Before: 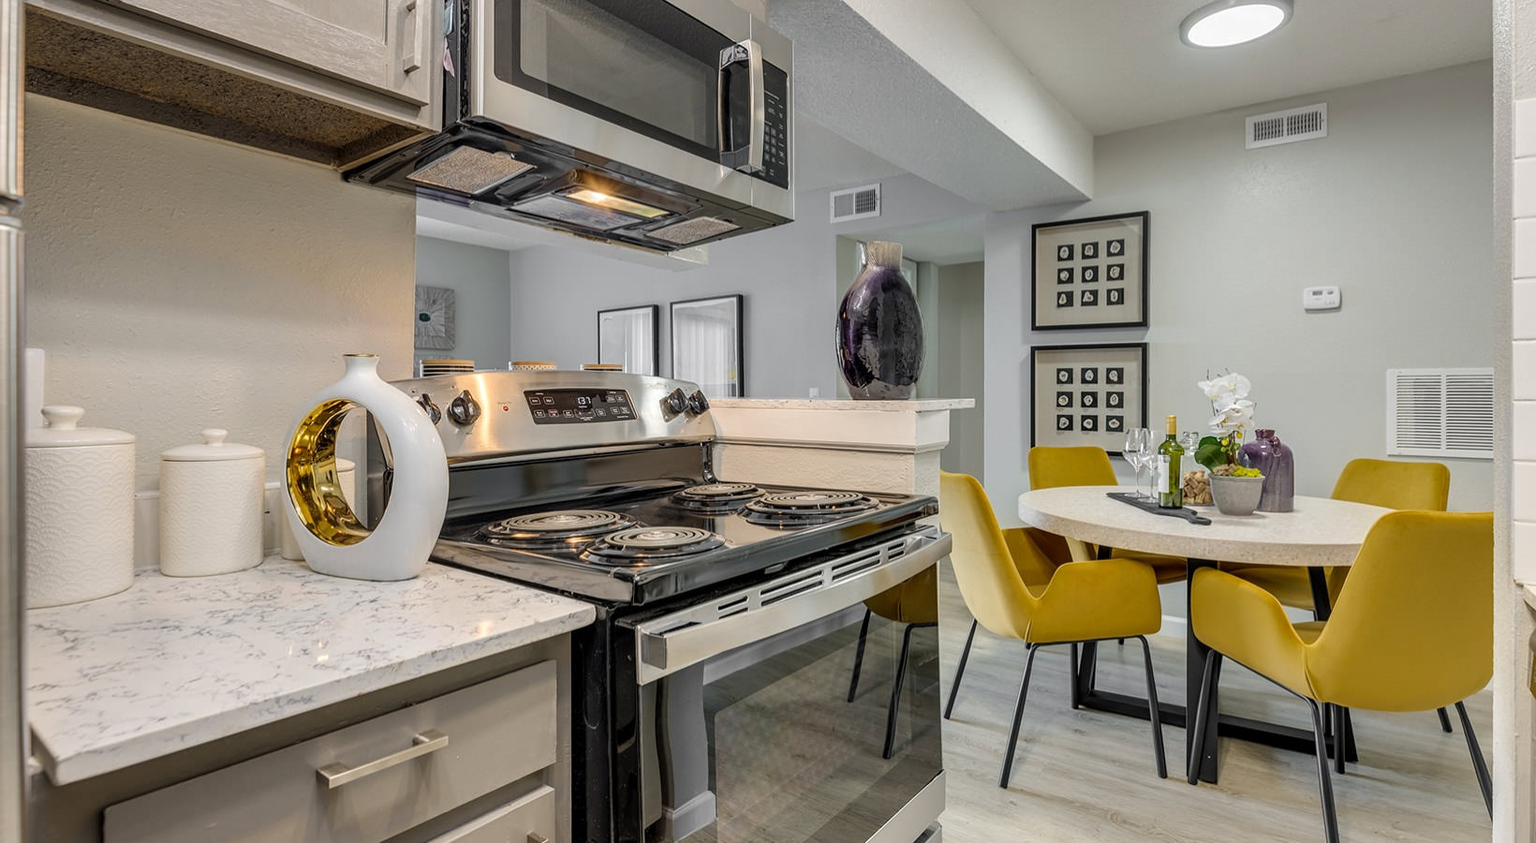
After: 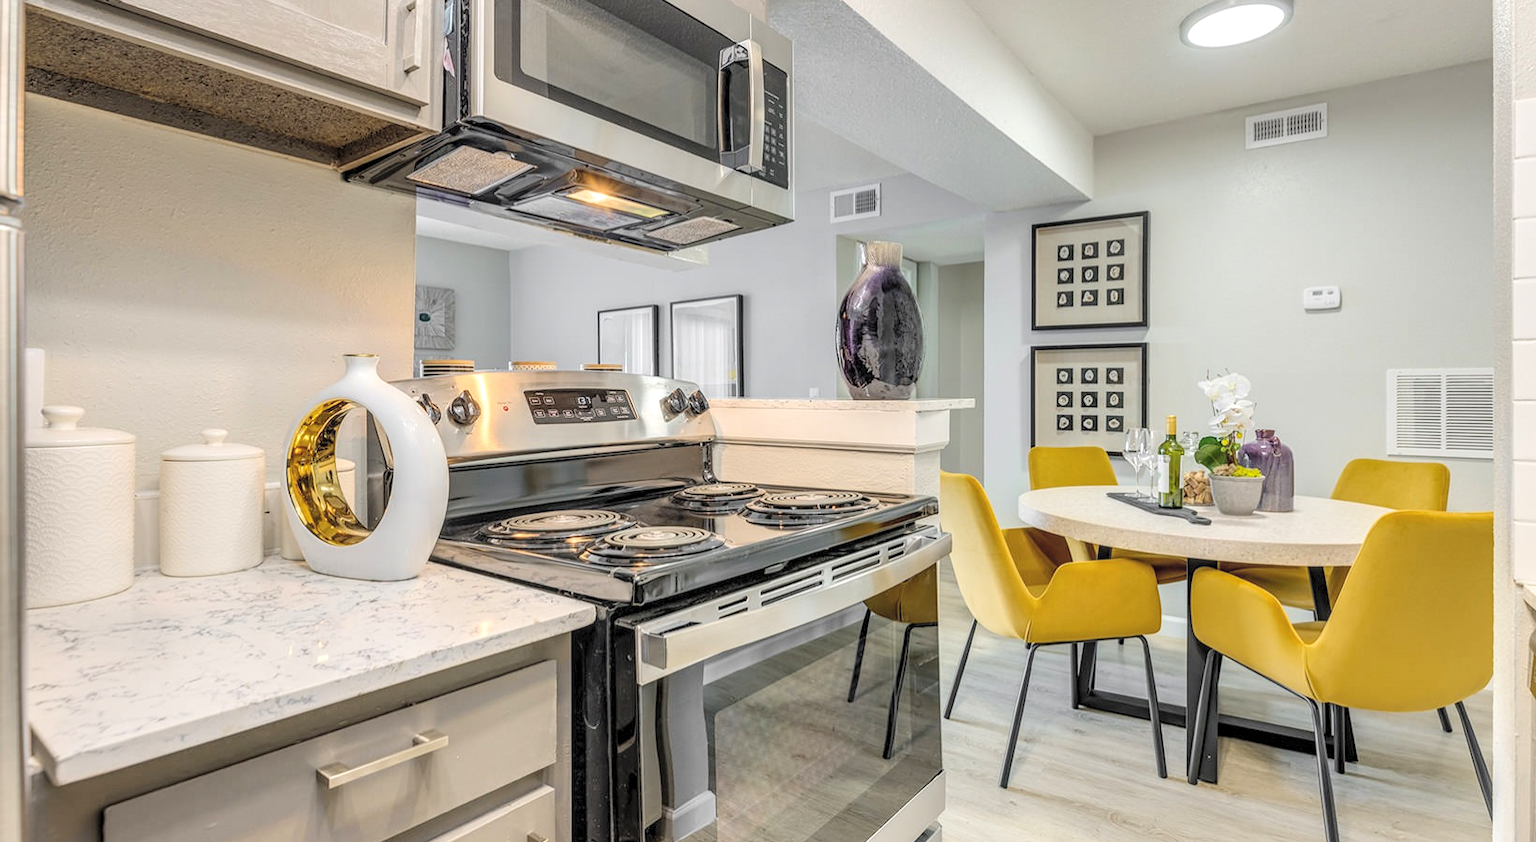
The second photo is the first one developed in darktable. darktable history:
contrast brightness saturation: contrast 0.101, brightness 0.315, saturation 0.149
local contrast: on, module defaults
